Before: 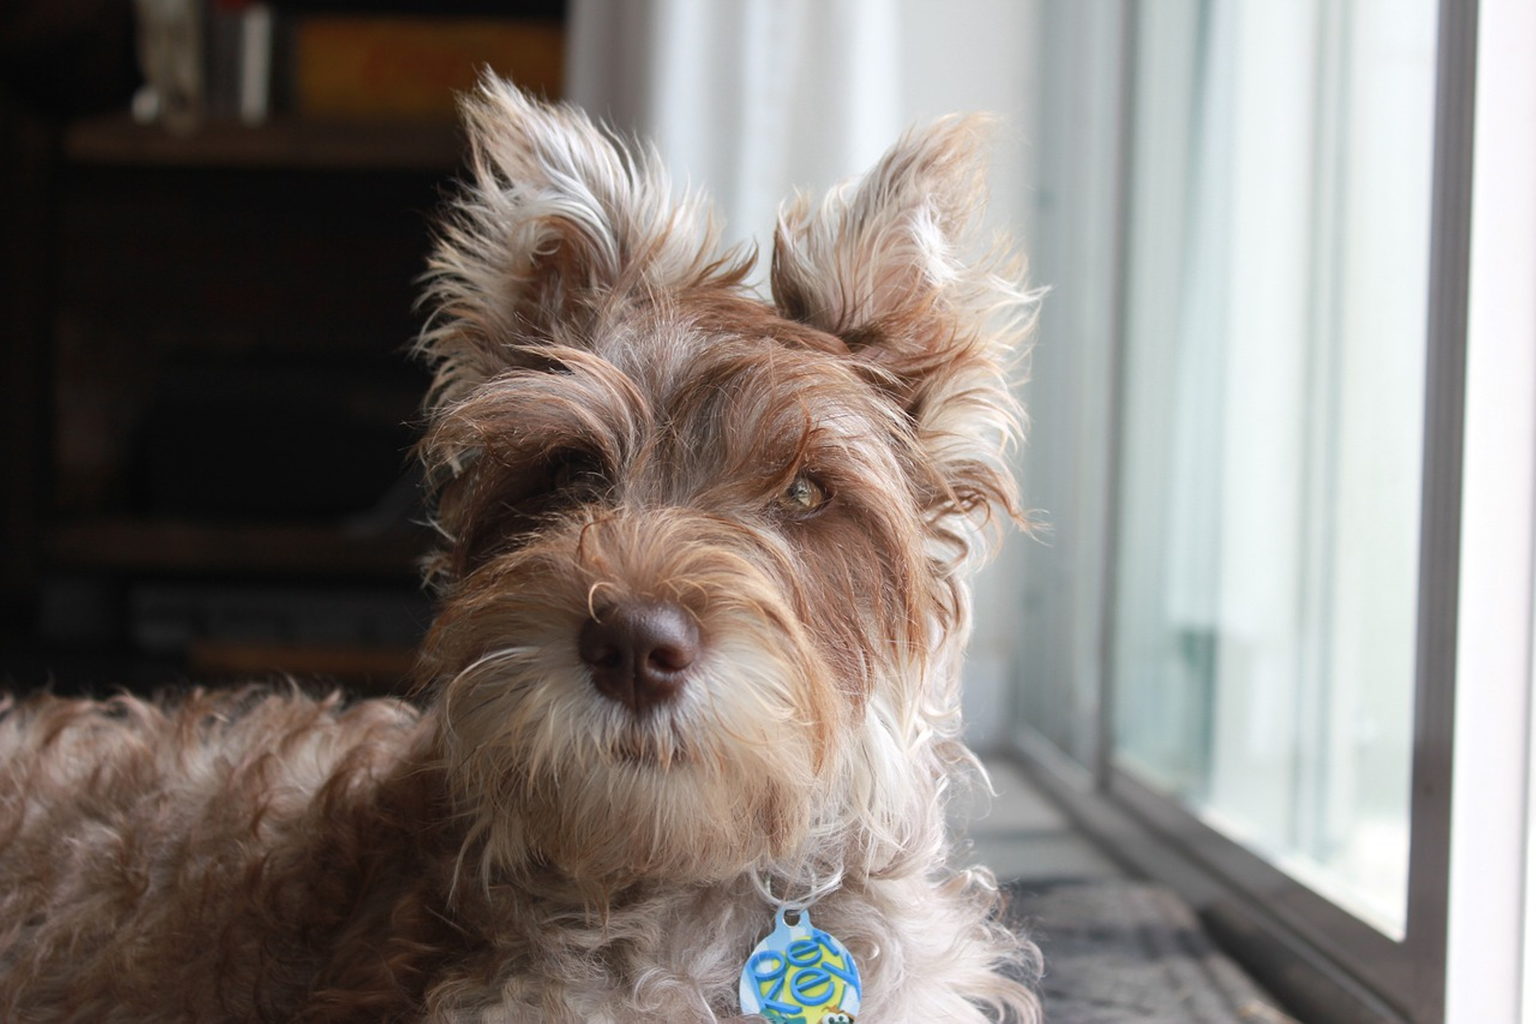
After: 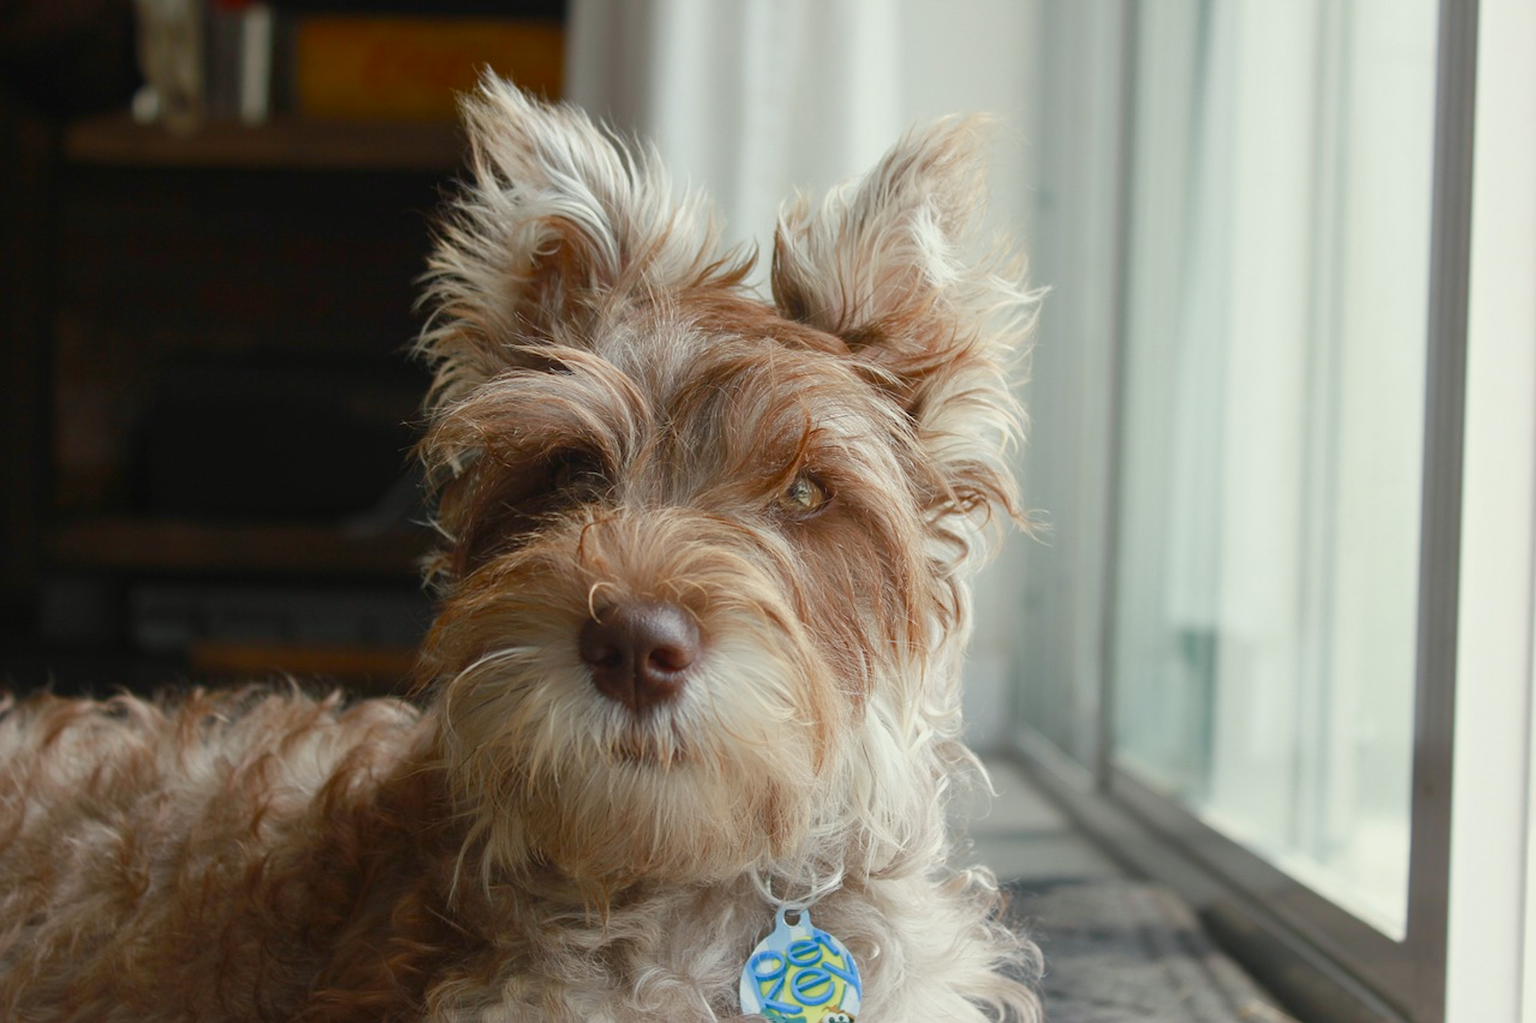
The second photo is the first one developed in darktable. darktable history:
color balance rgb: shadows lift › chroma 1%, shadows lift › hue 113°, highlights gain › chroma 0.2%, highlights gain › hue 333°, perceptual saturation grading › global saturation 20%, perceptual saturation grading › highlights -50%, perceptual saturation grading › shadows 25%, contrast -10%
color correction: highlights a* -4.28, highlights b* 6.53
